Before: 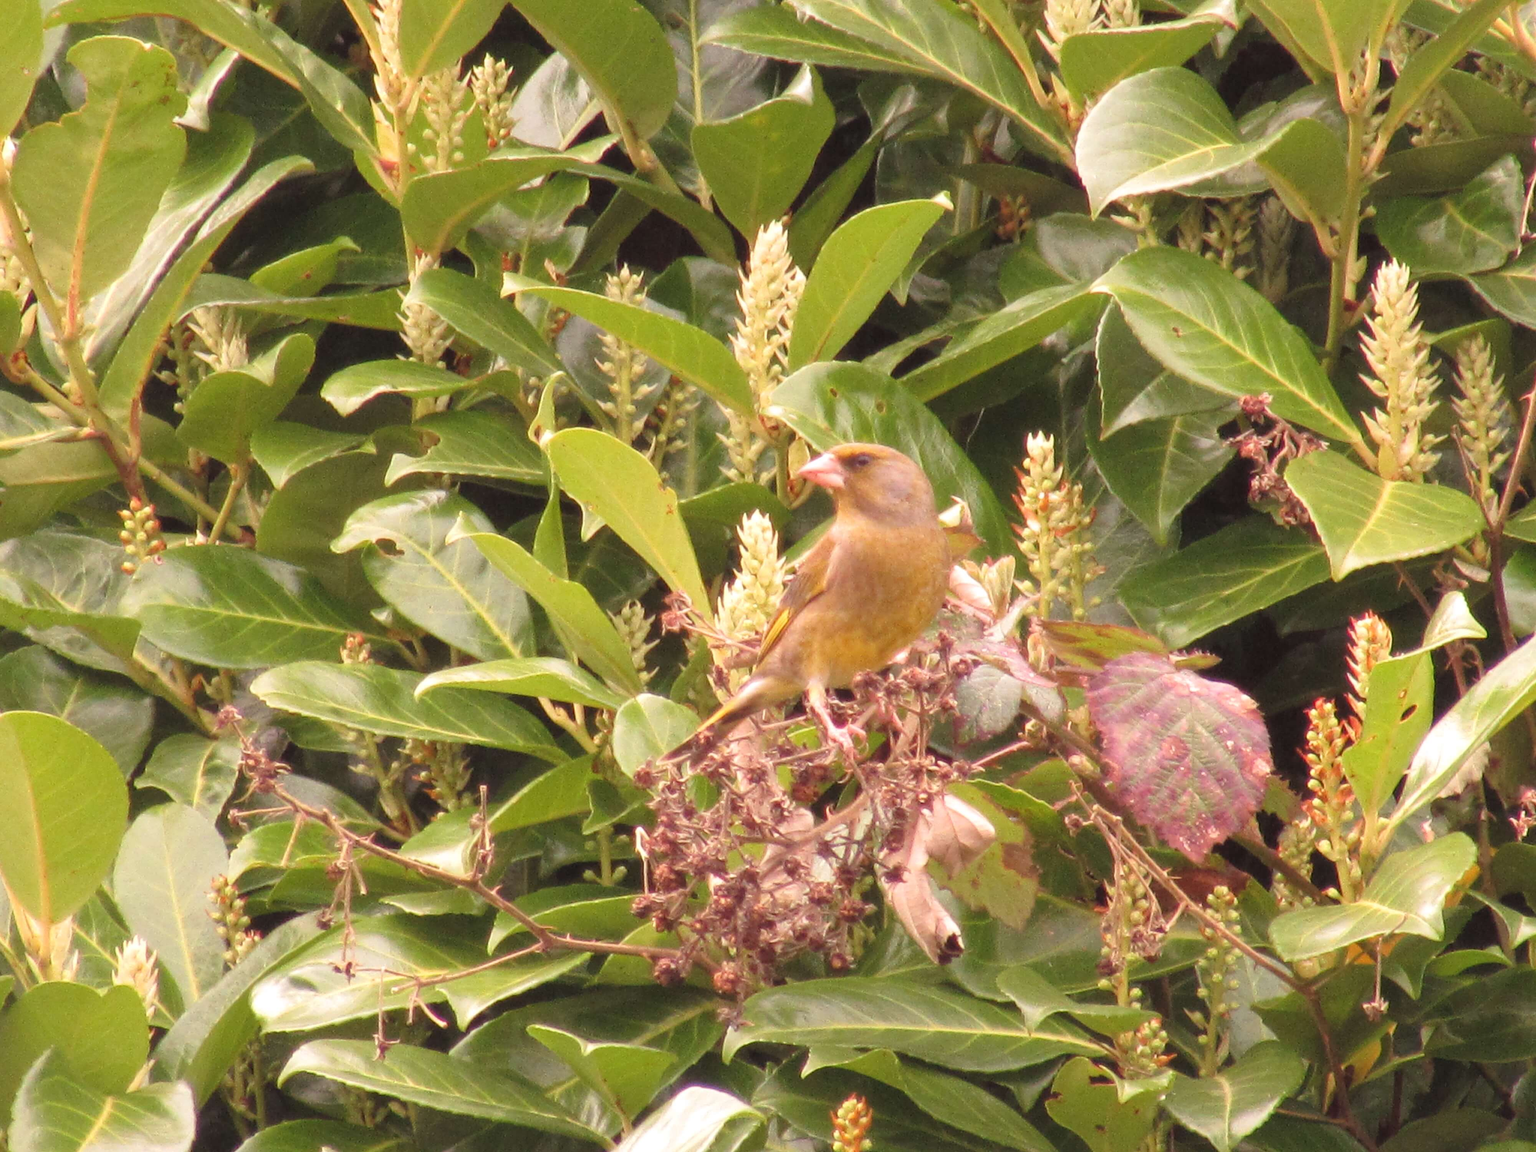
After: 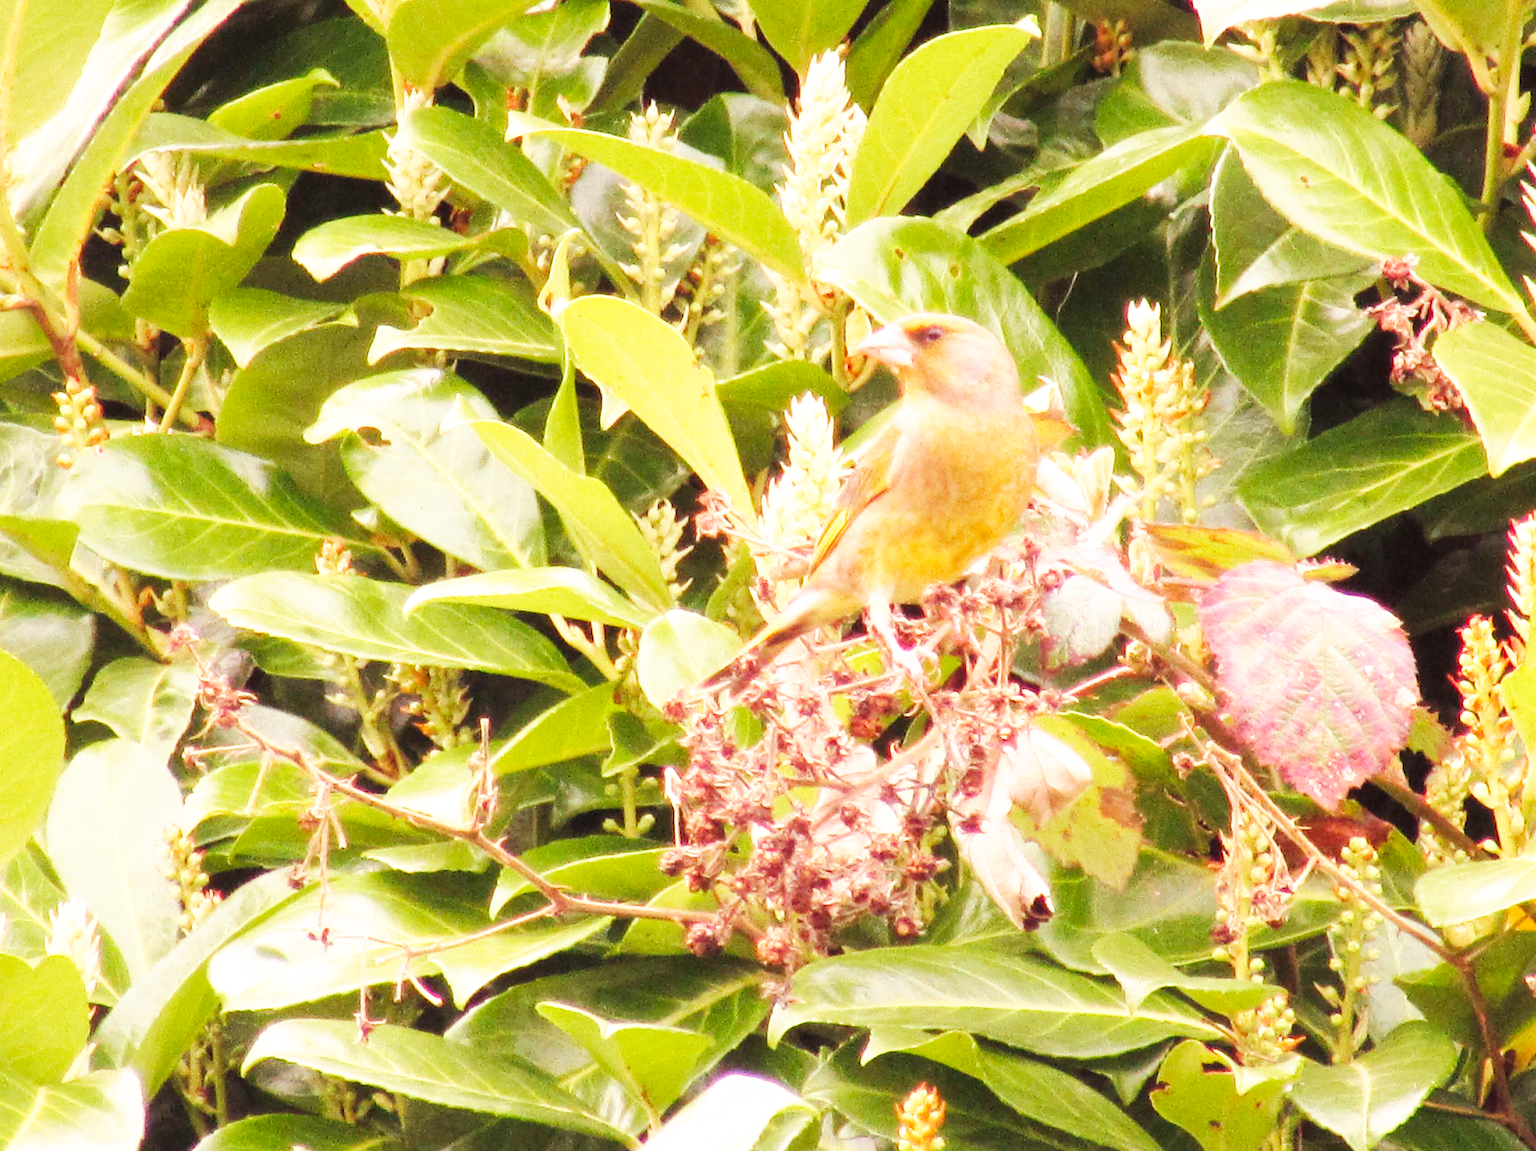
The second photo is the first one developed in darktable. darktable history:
base curve: curves: ch0 [(0, 0) (0.007, 0.004) (0.027, 0.03) (0.046, 0.07) (0.207, 0.54) (0.442, 0.872) (0.673, 0.972) (1, 1)], preserve colors none
crop and rotate: left 4.842%, top 15.51%, right 10.668%
